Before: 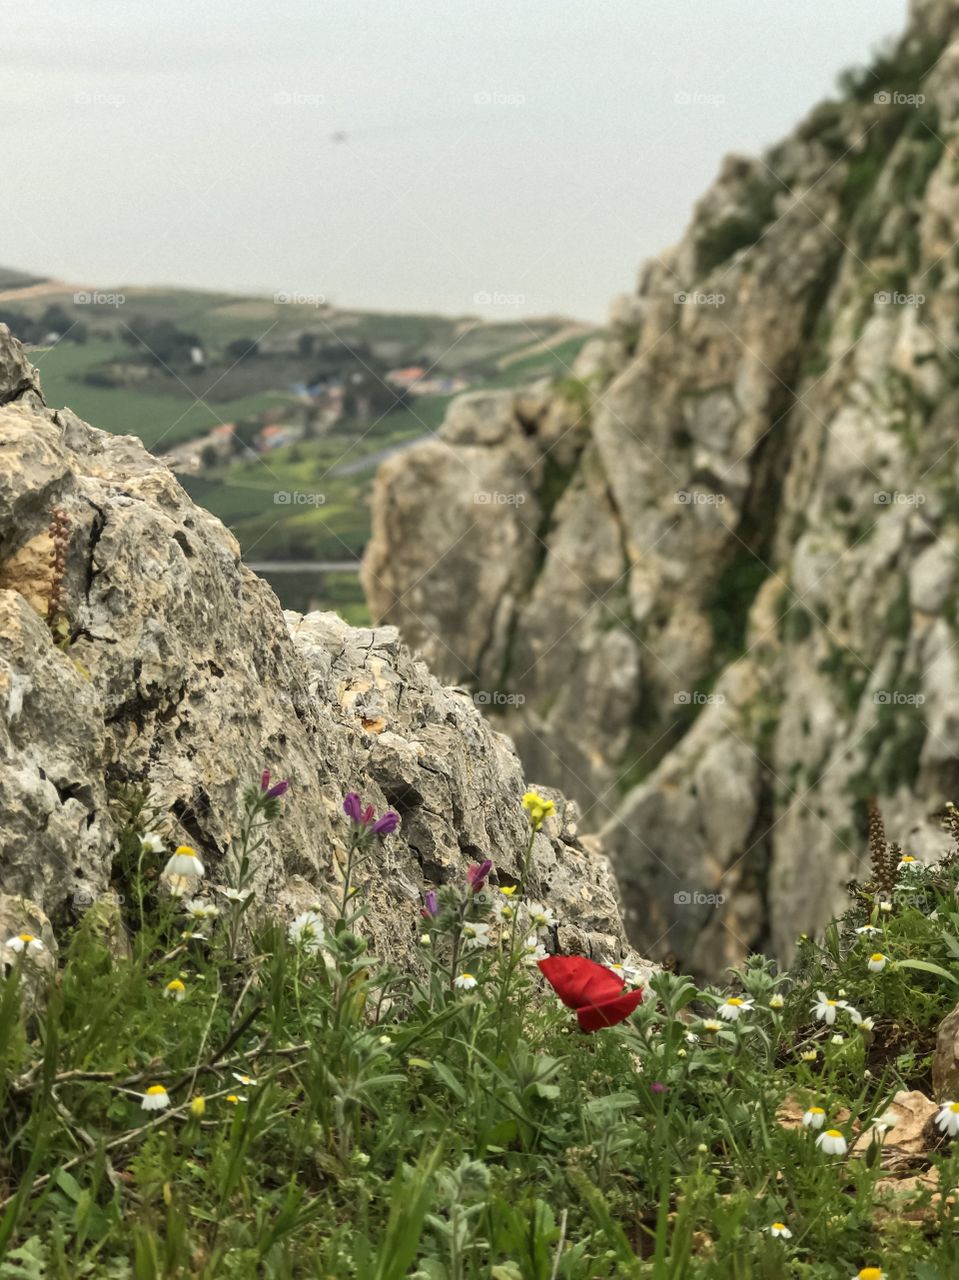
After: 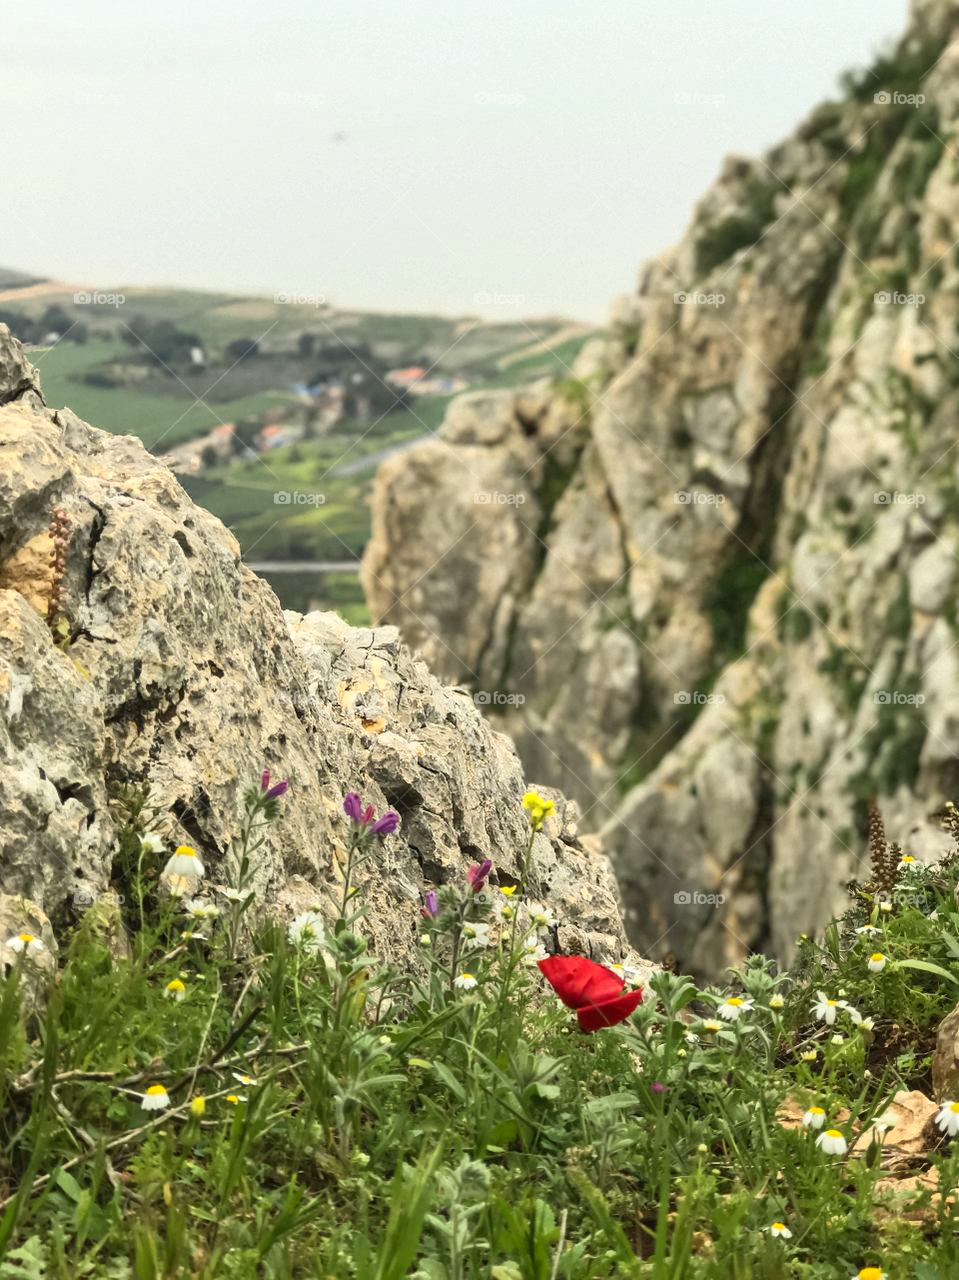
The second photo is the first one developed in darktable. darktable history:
contrast brightness saturation: contrast 0.204, brightness 0.167, saturation 0.22
